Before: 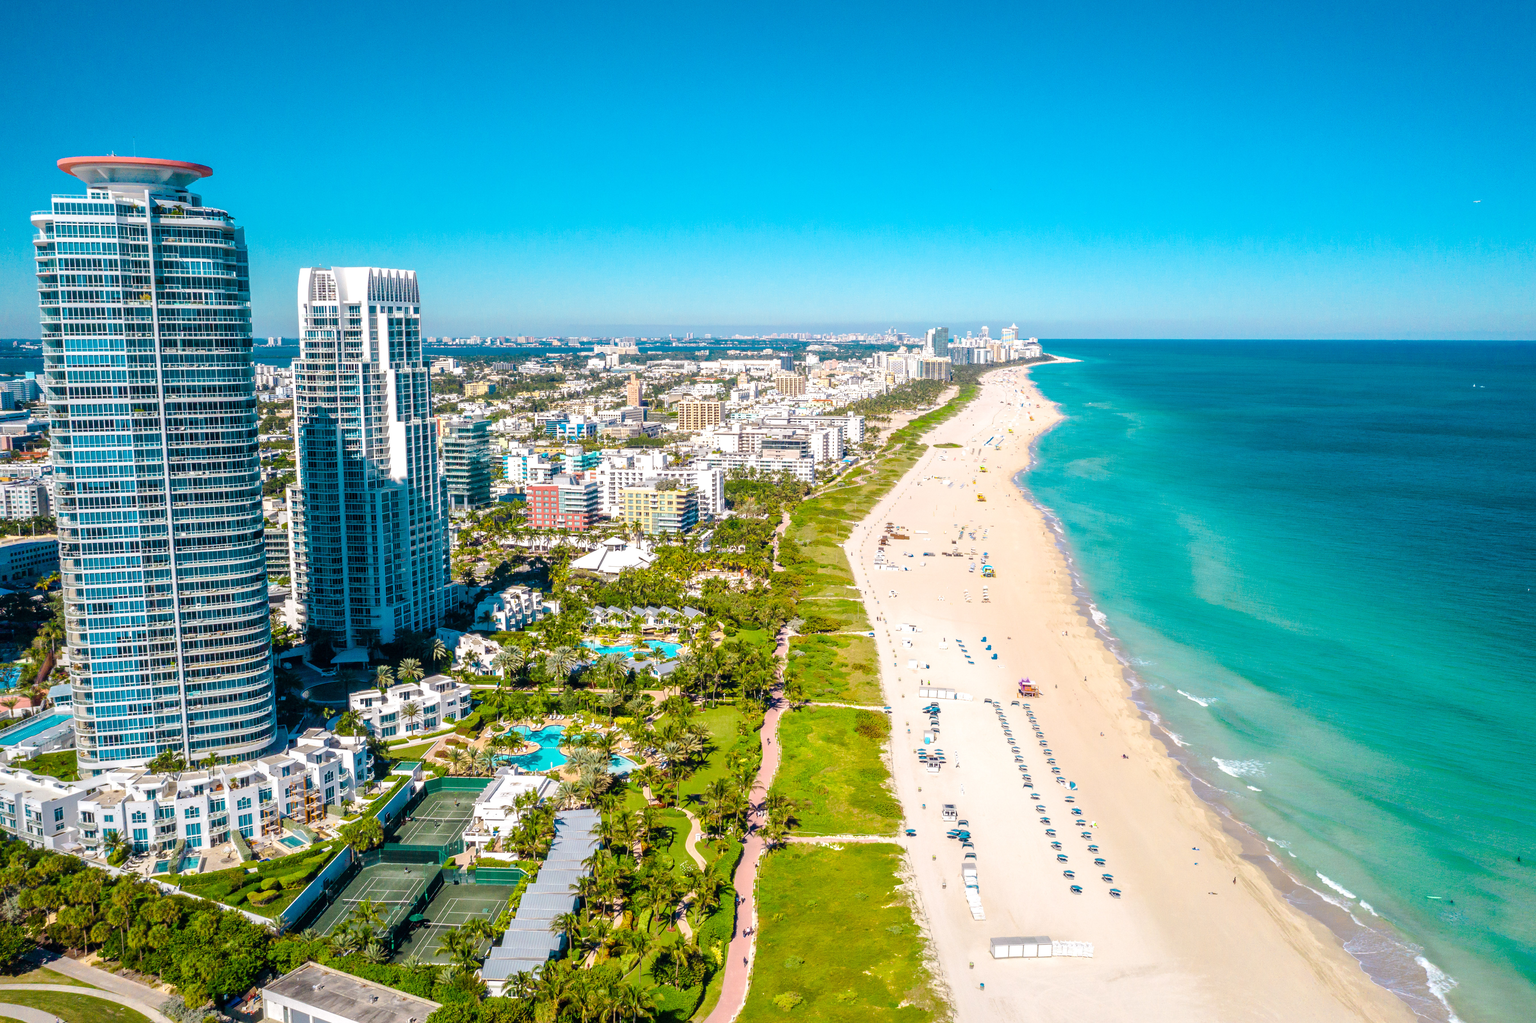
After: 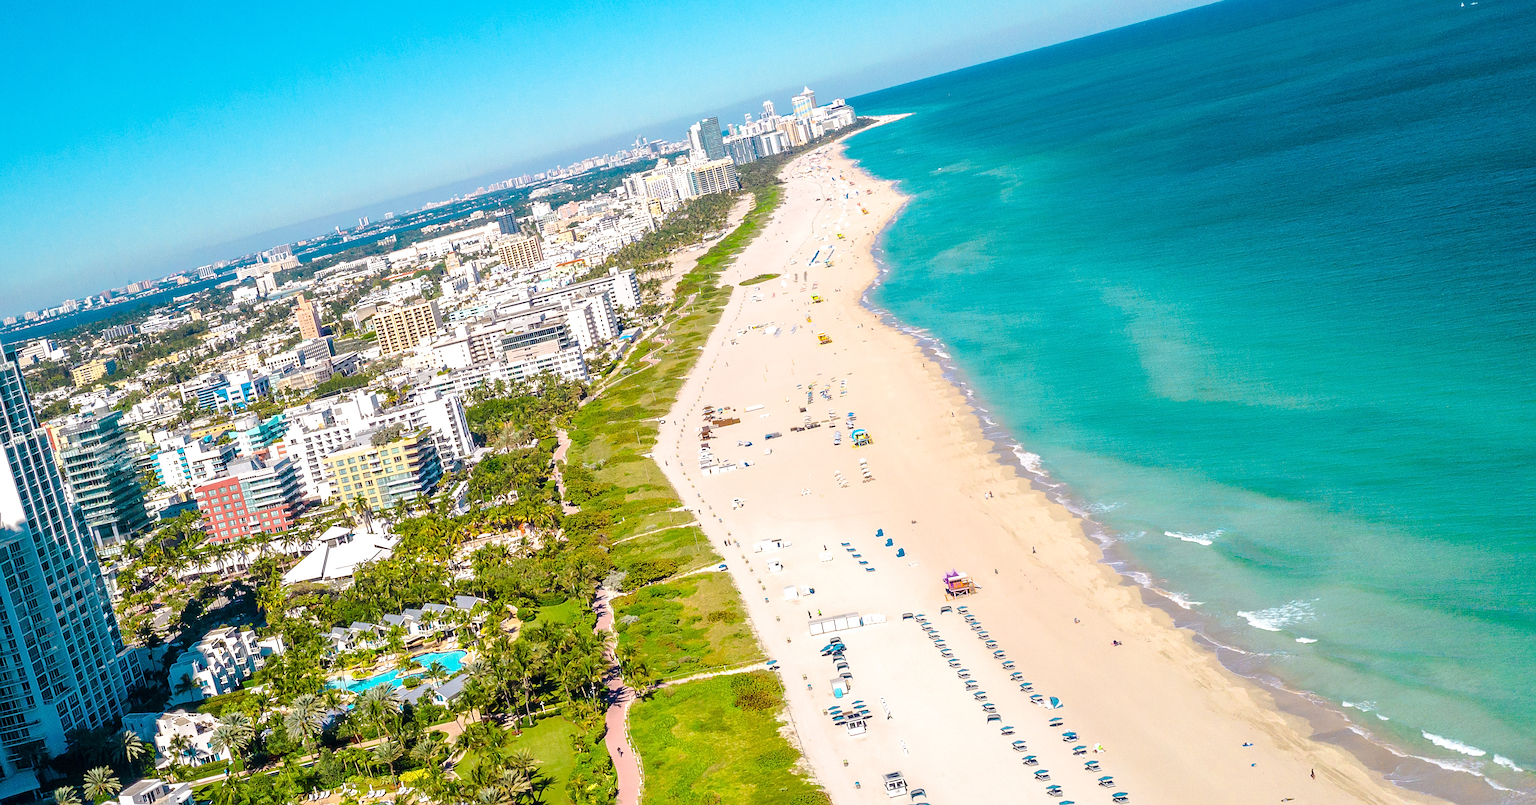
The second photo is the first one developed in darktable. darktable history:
crop: left 23.095%, top 5.827%, bottom 11.854%
rotate and perspective: rotation -14.8°, crop left 0.1, crop right 0.903, crop top 0.25, crop bottom 0.748
sharpen: on, module defaults
